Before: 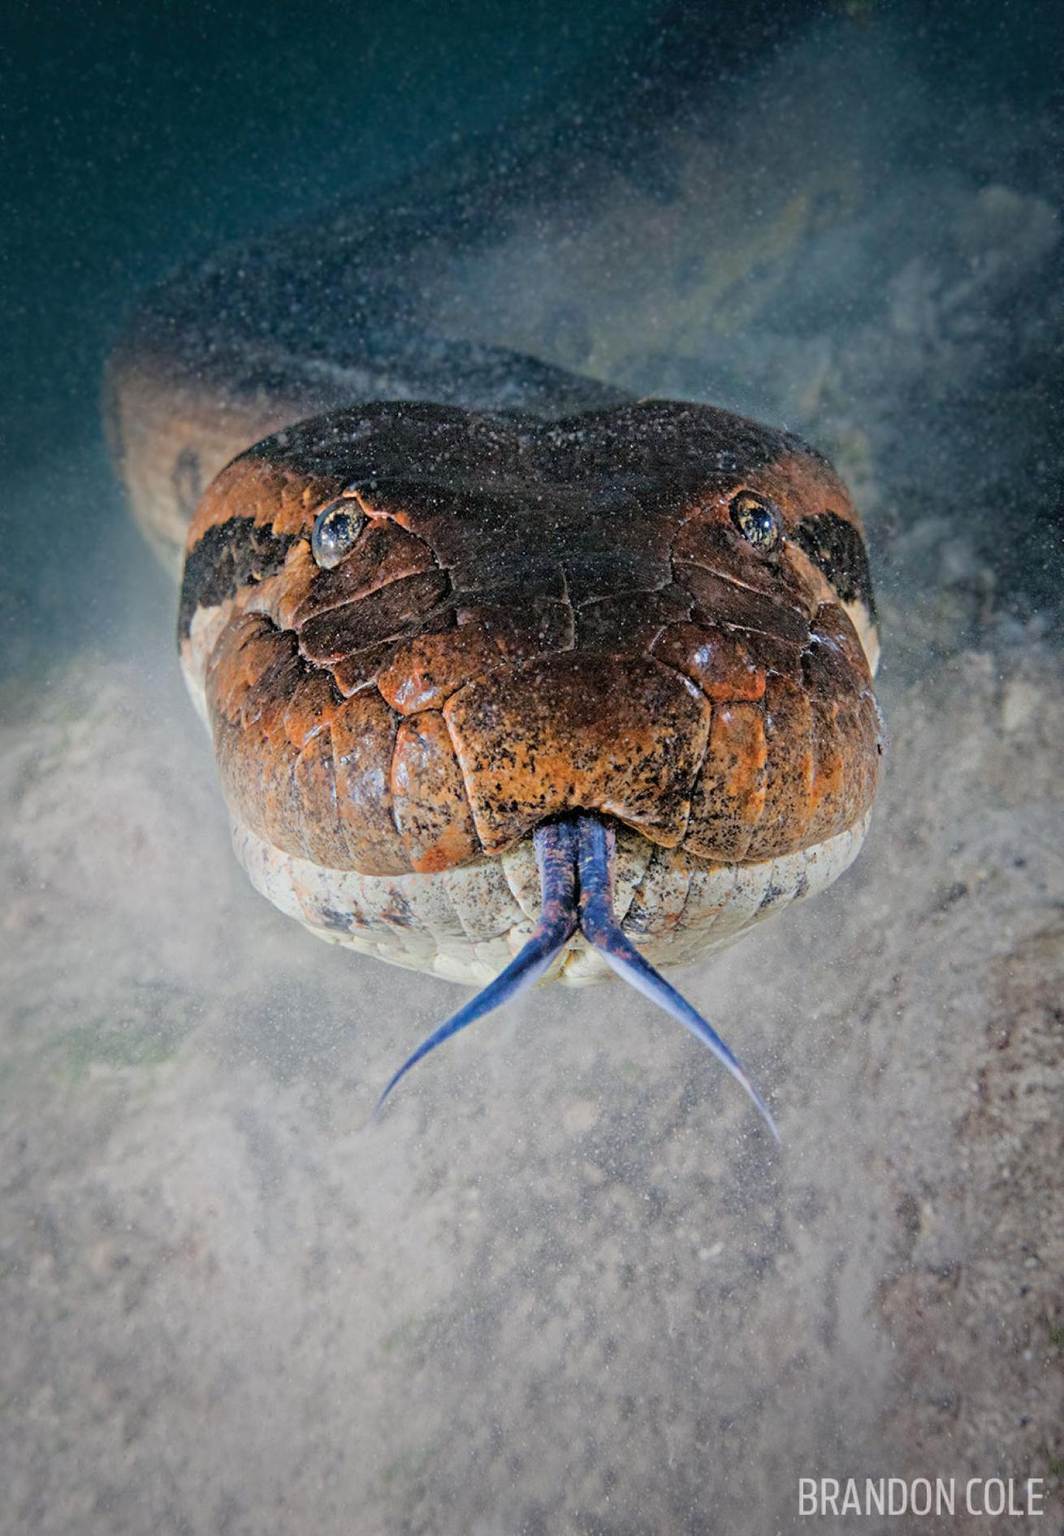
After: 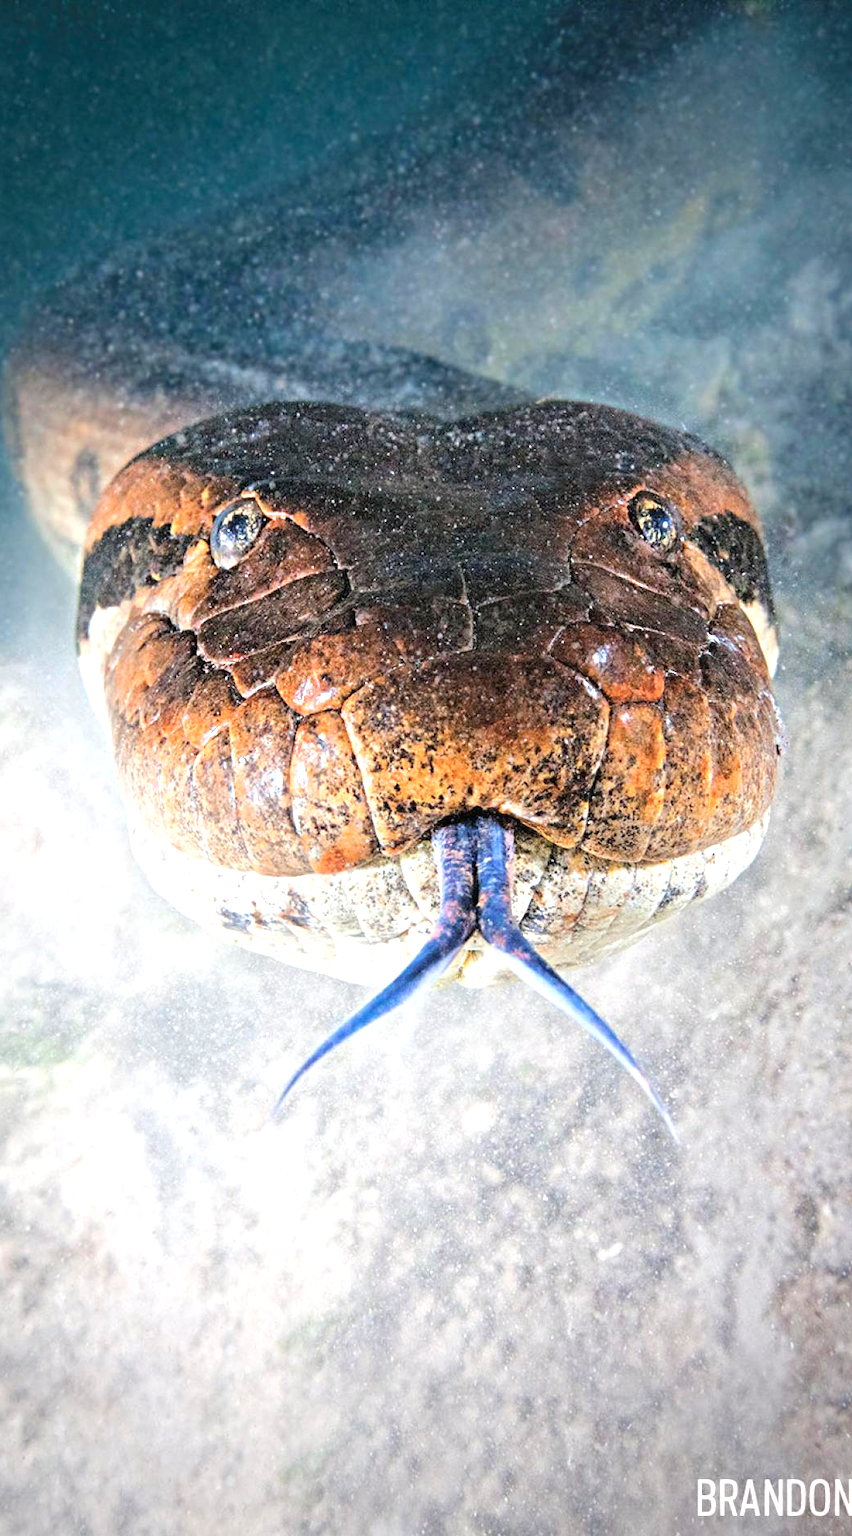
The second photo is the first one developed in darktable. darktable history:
crop and rotate: left 9.607%, right 10.195%
exposure: black level correction 0, exposure 1.199 EV, compensate highlight preservation false
color correction: highlights a* 0.017, highlights b* -0.385
